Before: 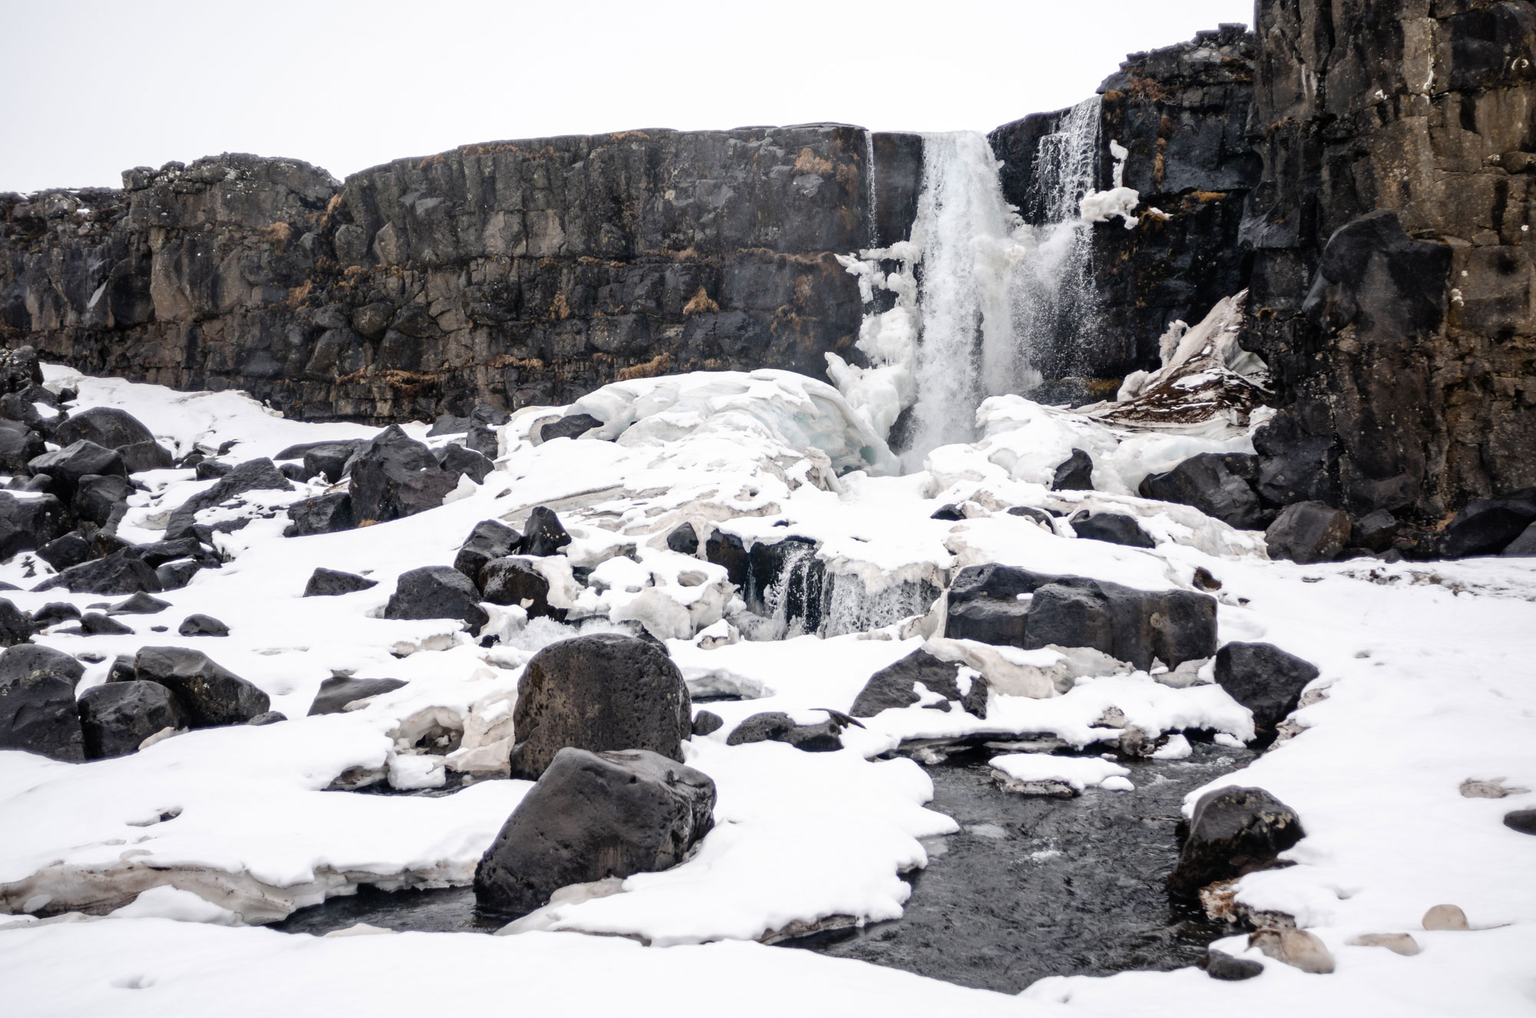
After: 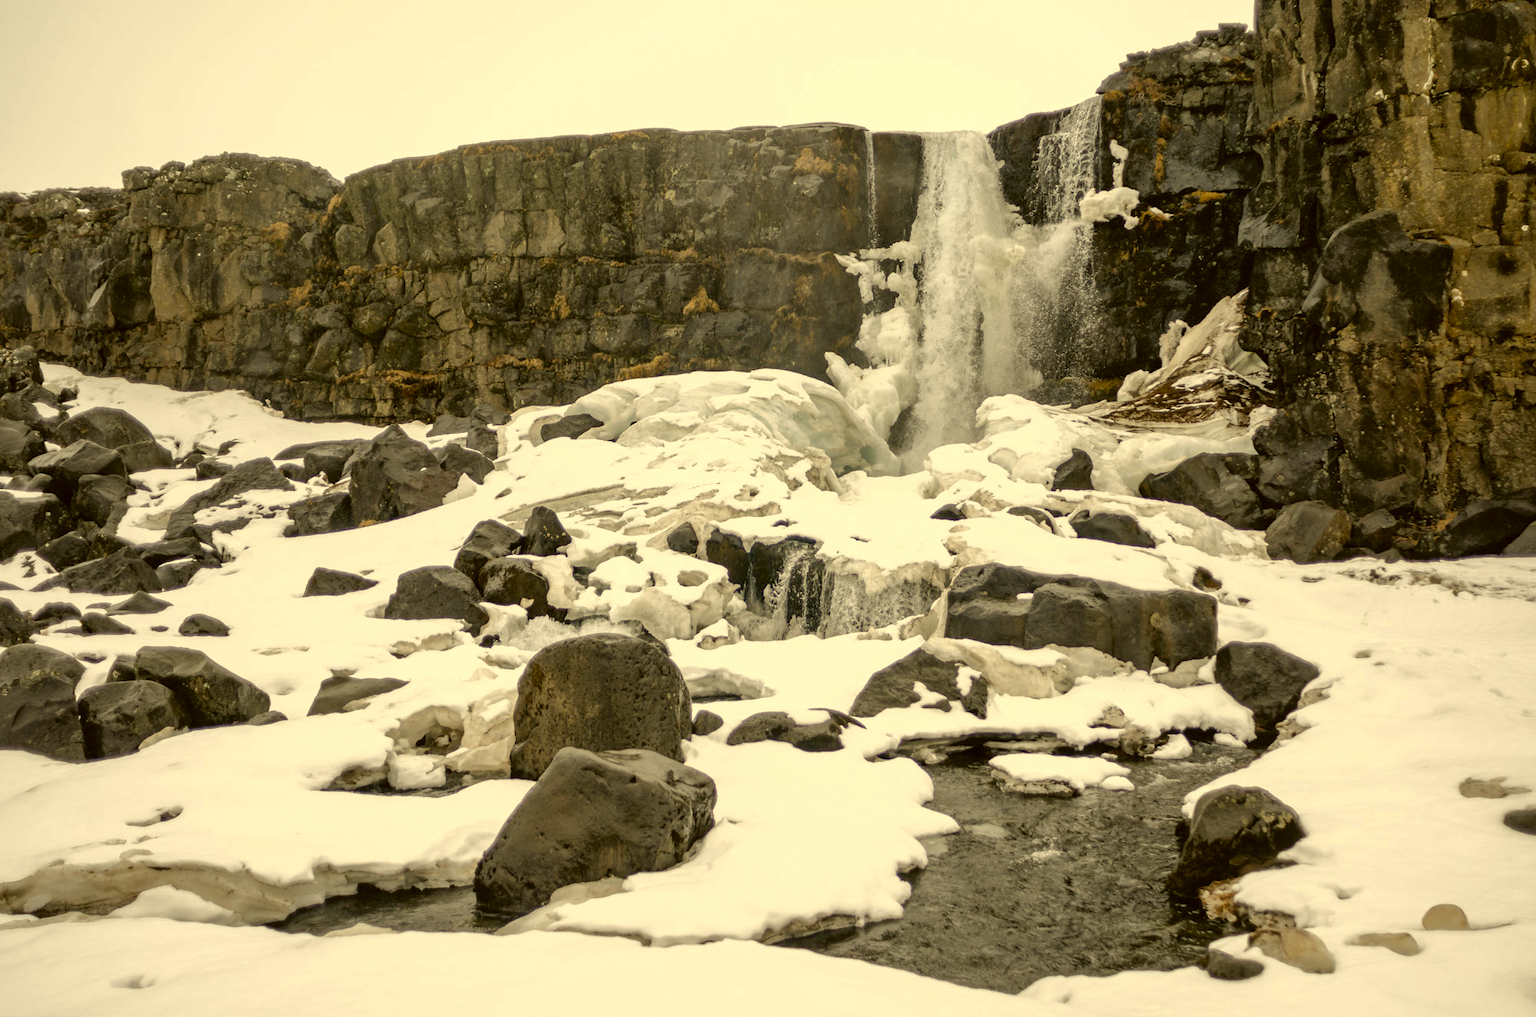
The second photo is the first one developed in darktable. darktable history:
color correction: highlights a* 0.145, highlights b* 29.03, shadows a* -0.169, shadows b* 21.17
shadows and highlights: on, module defaults
